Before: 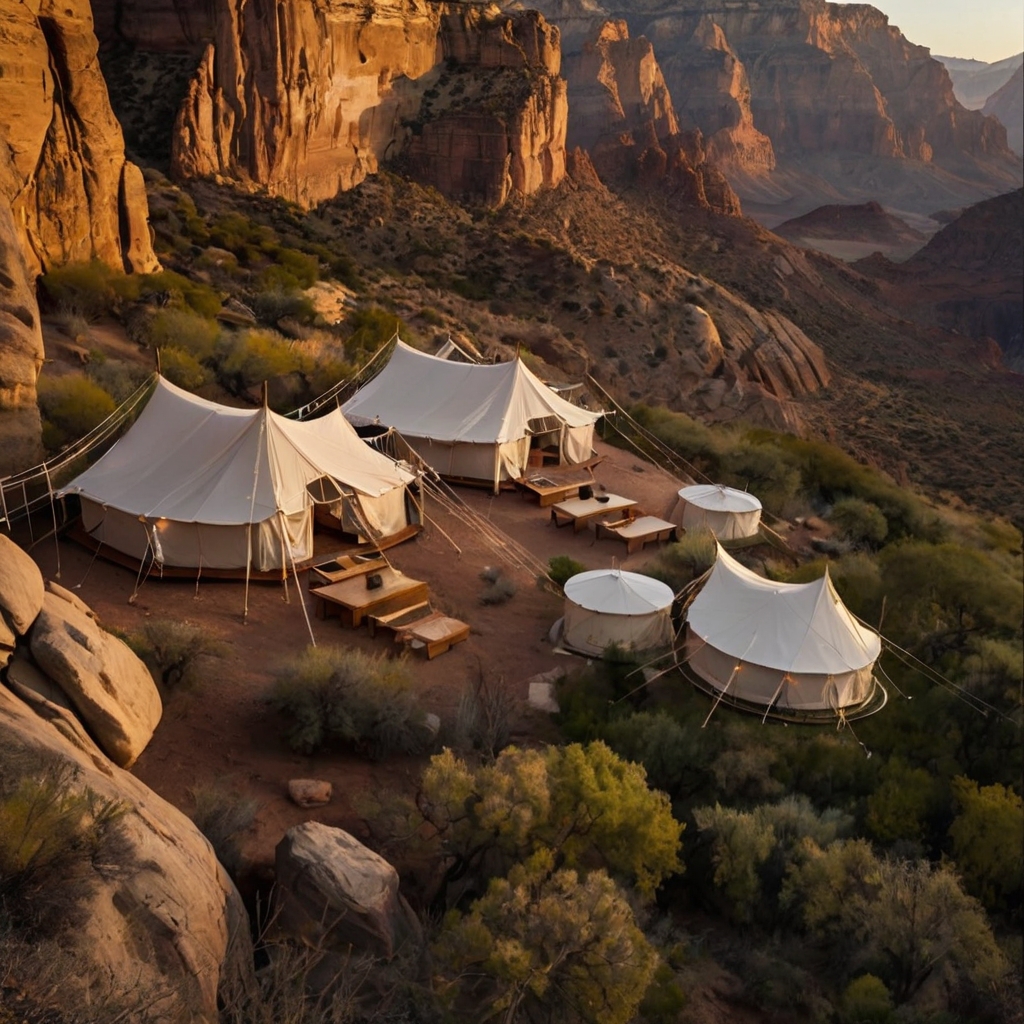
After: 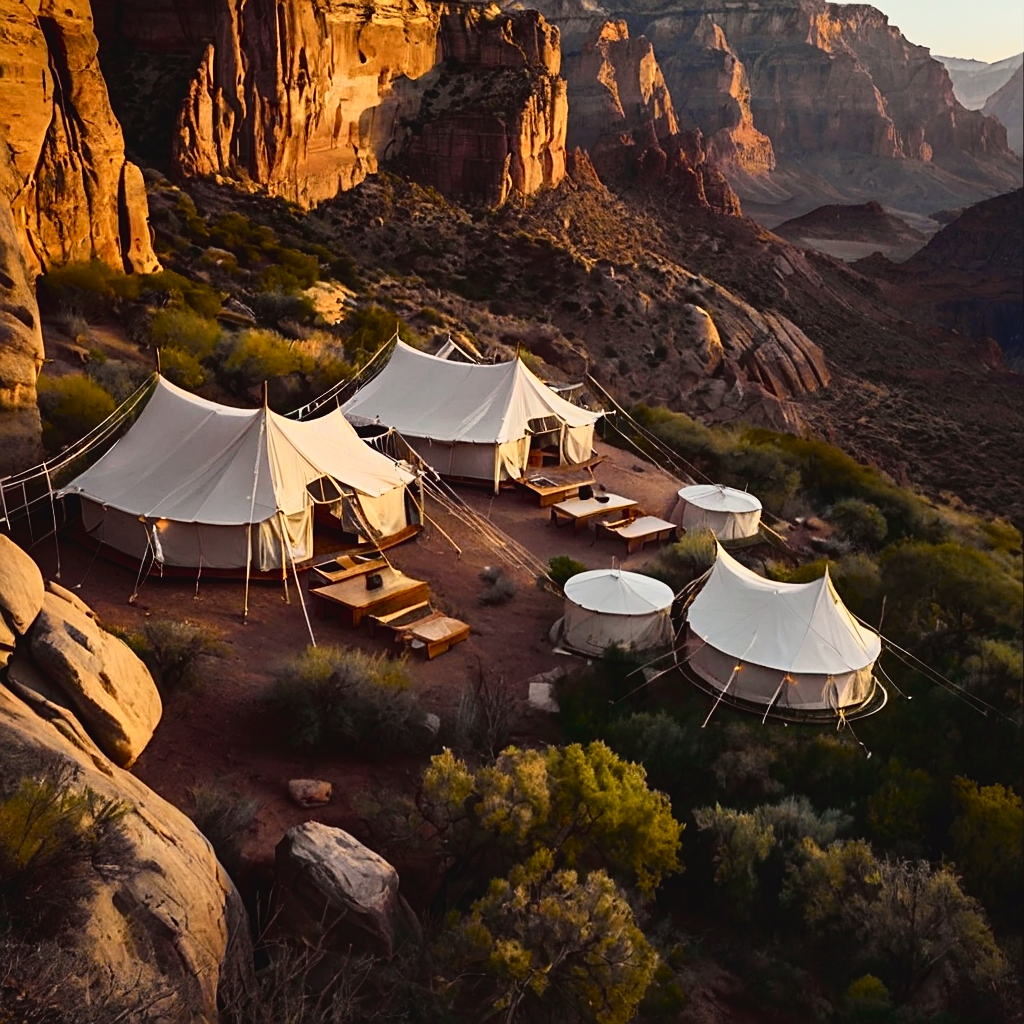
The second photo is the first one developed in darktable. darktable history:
color correction: highlights a* -2.51, highlights b* 2.37
tone curve: curves: ch0 [(0, 0.031) (0.139, 0.084) (0.311, 0.278) (0.495, 0.544) (0.718, 0.816) (0.841, 0.909) (1, 0.967)]; ch1 [(0, 0) (0.272, 0.249) (0.388, 0.385) (0.469, 0.456) (0.495, 0.497) (0.538, 0.545) (0.578, 0.595) (0.707, 0.778) (1, 1)]; ch2 [(0, 0) (0.125, 0.089) (0.353, 0.329) (0.443, 0.408) (0.502, 0.499) (0.557, 0.531) (0.608, 0.631) (1, 1)], color space Lab, independent channels, preserve colors none
sharpen: on, module defaults
